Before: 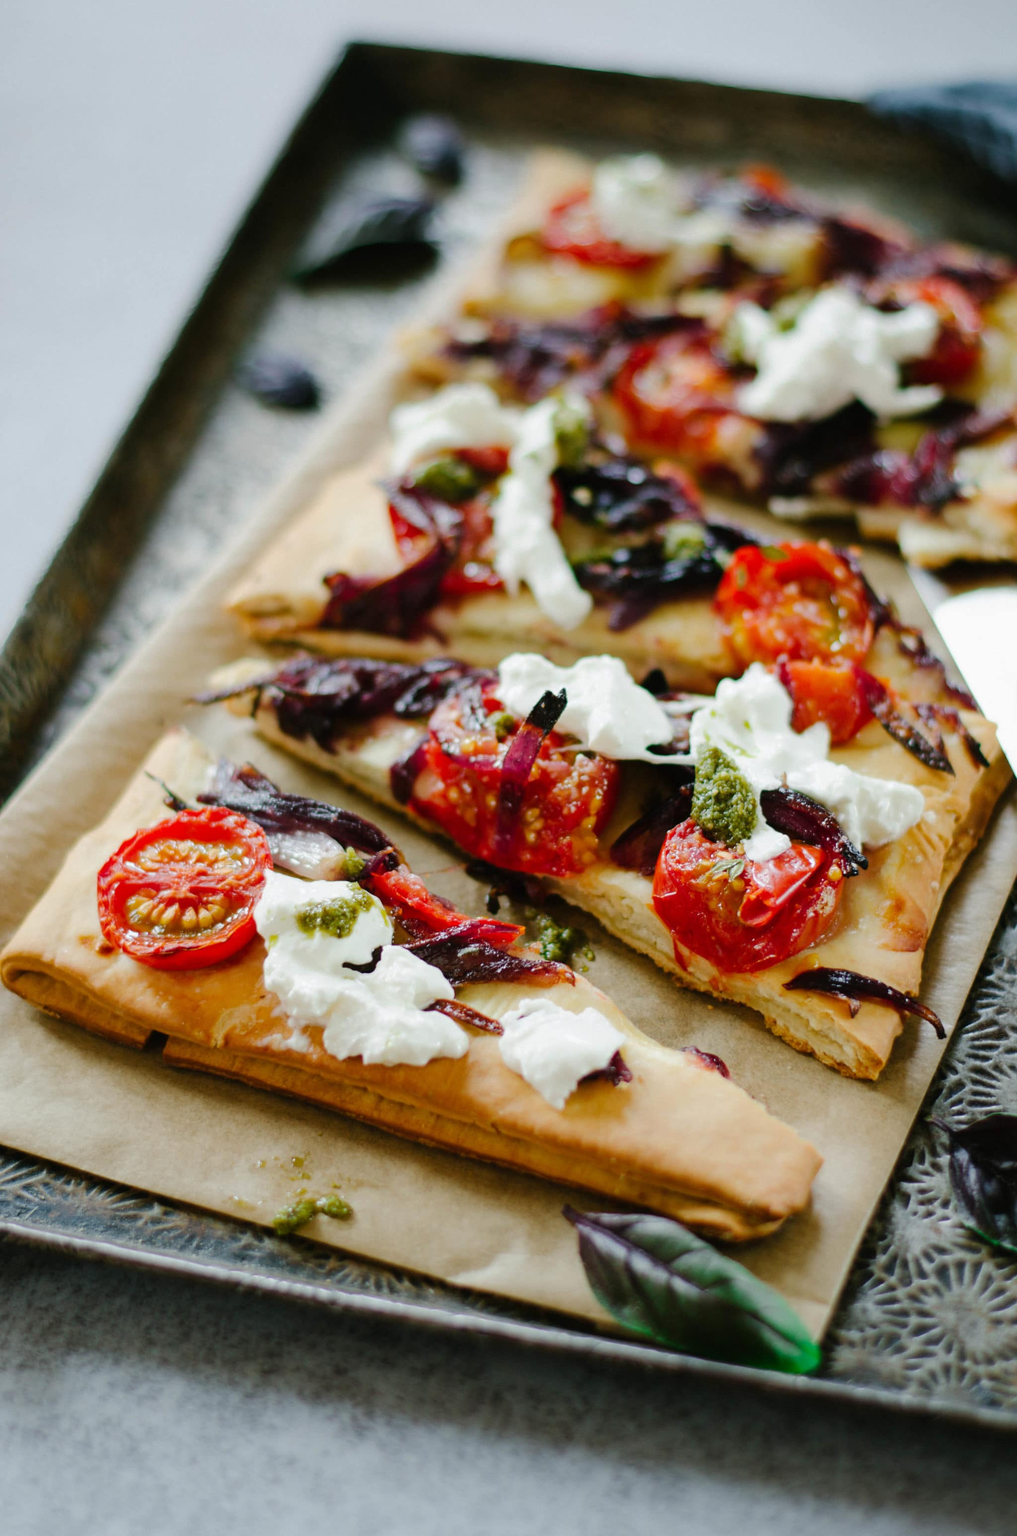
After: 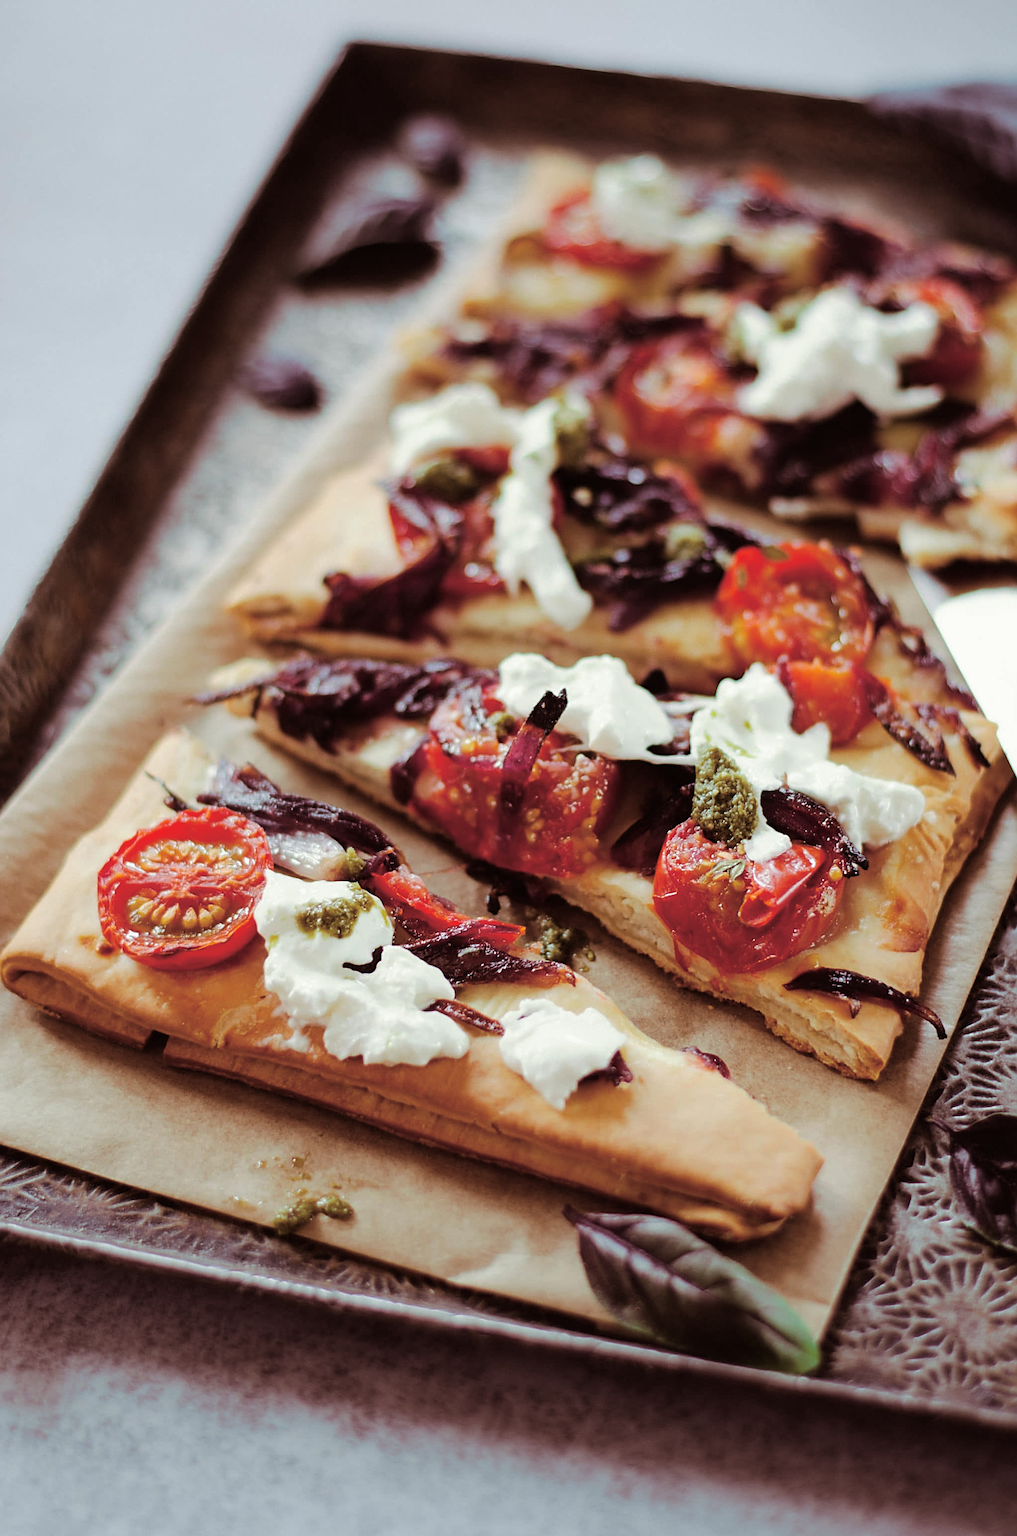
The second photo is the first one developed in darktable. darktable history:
split-toning: on, module defaults
sharpen: amount 0.575
